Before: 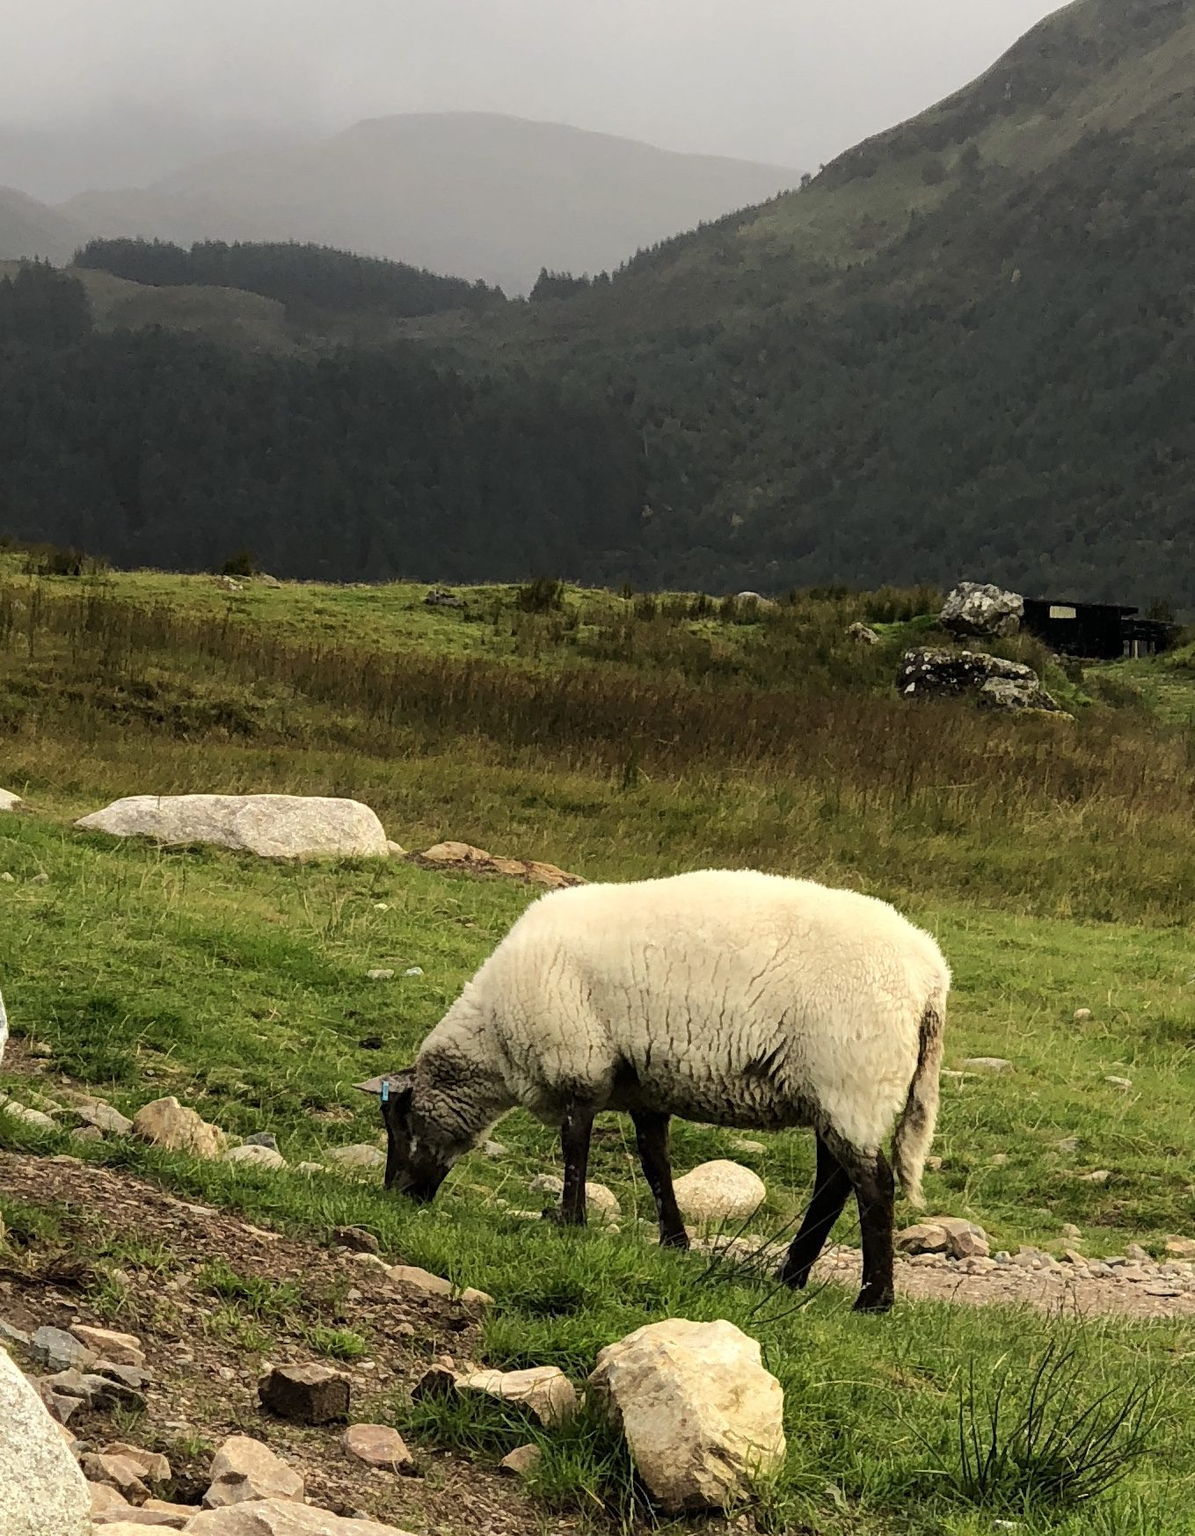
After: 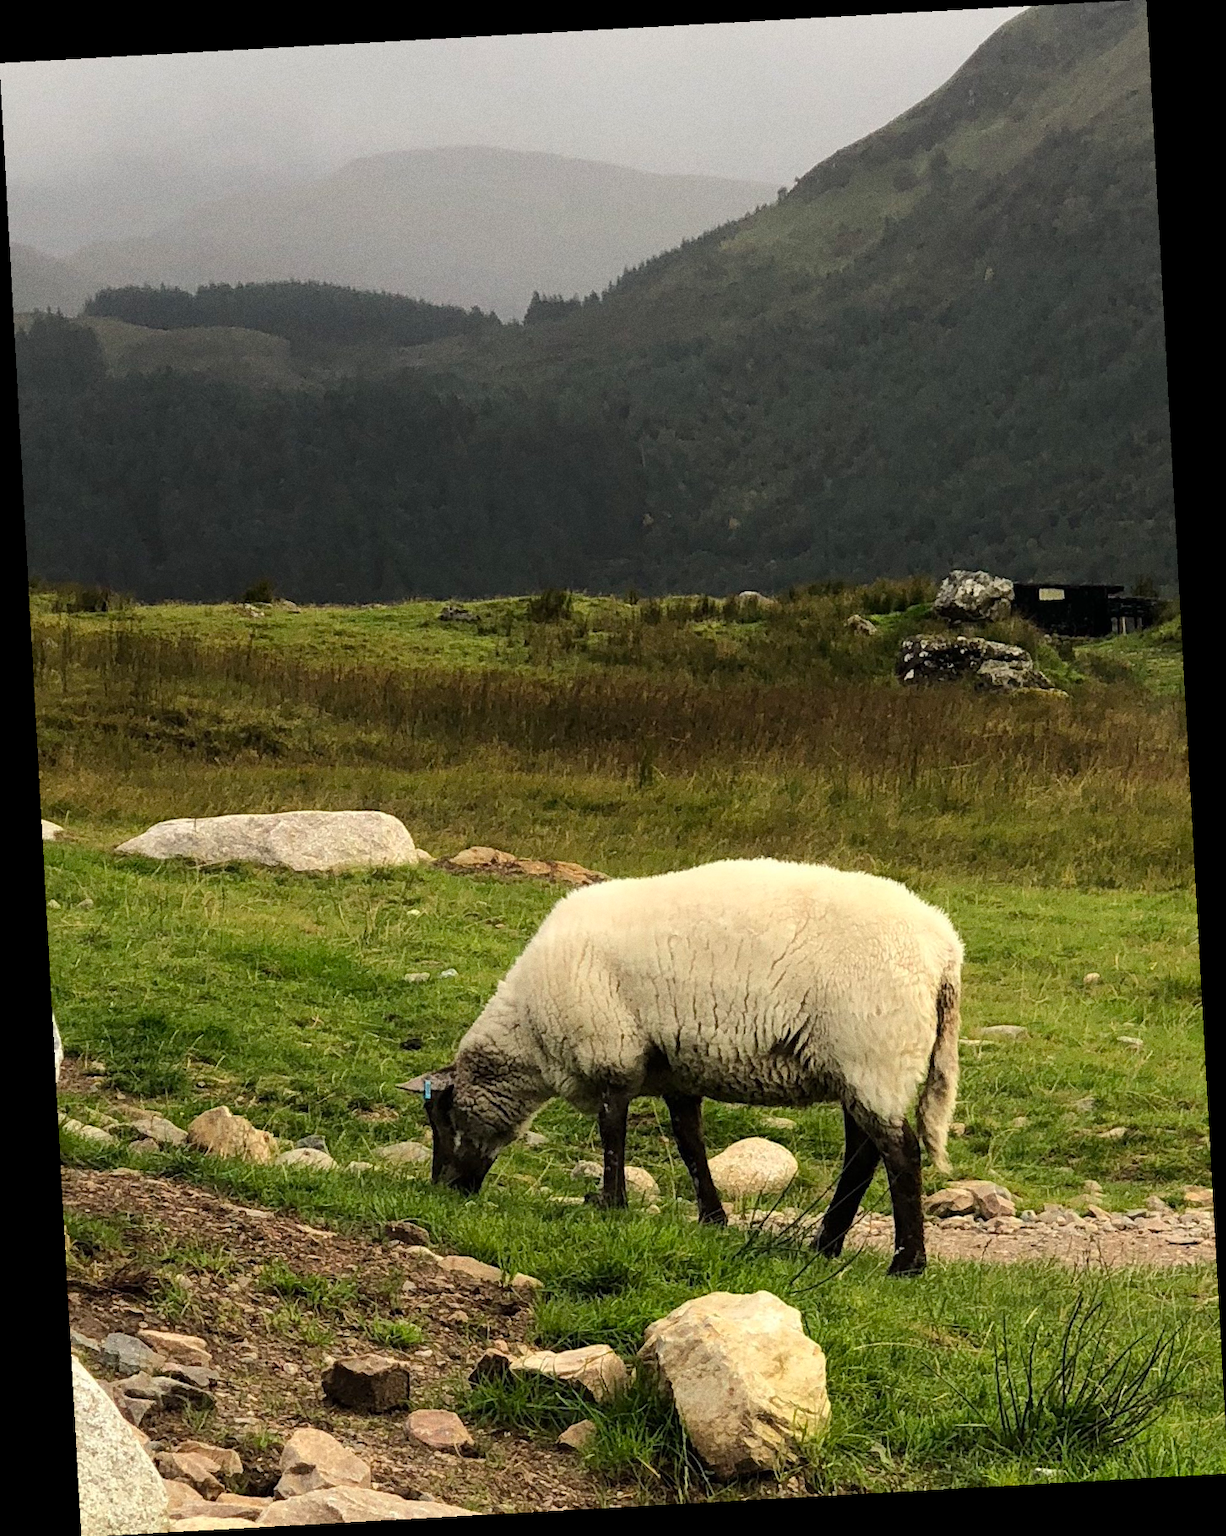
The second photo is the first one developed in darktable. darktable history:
grain: on, module defaults
rotate and perspective: rotation -3.18°, automatic cropping off
